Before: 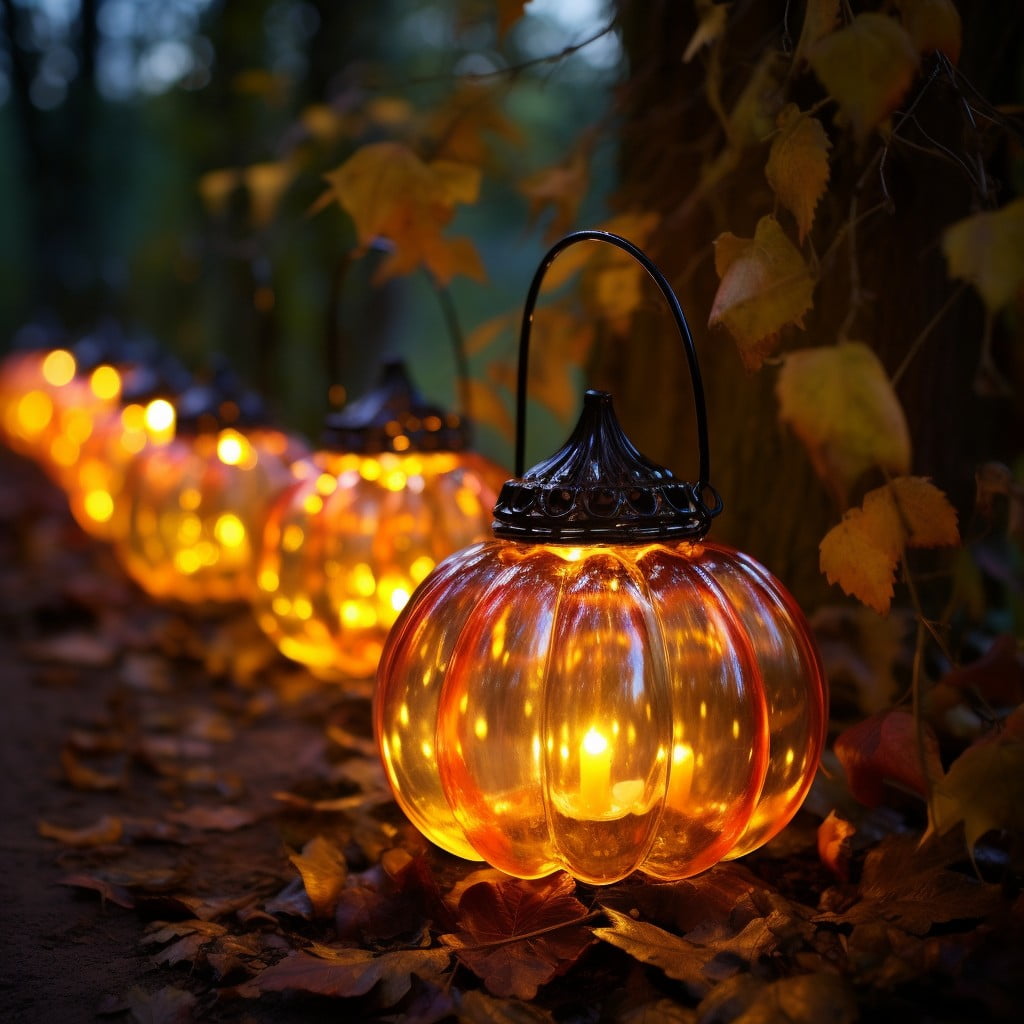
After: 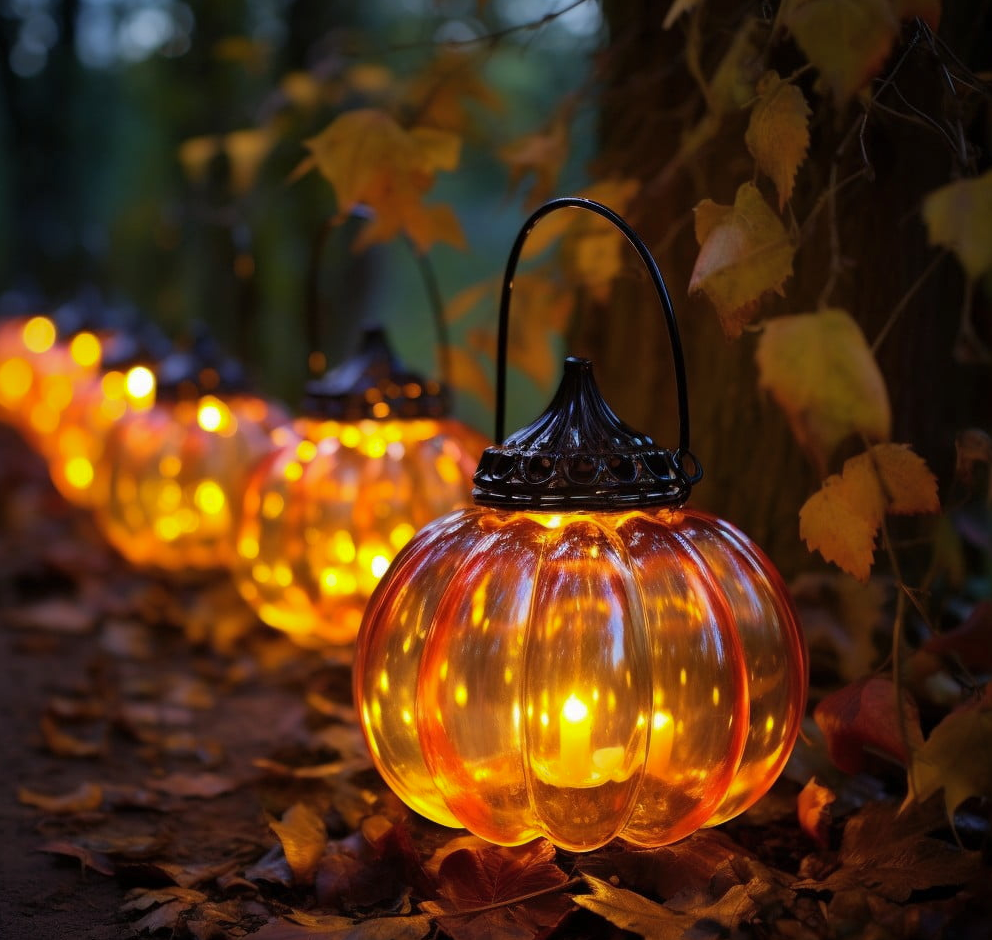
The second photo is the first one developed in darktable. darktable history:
crop: left 1.964%, top 3.251%, right 1.122%, bottom 4.933%
shadows and highlights: shadows 30
